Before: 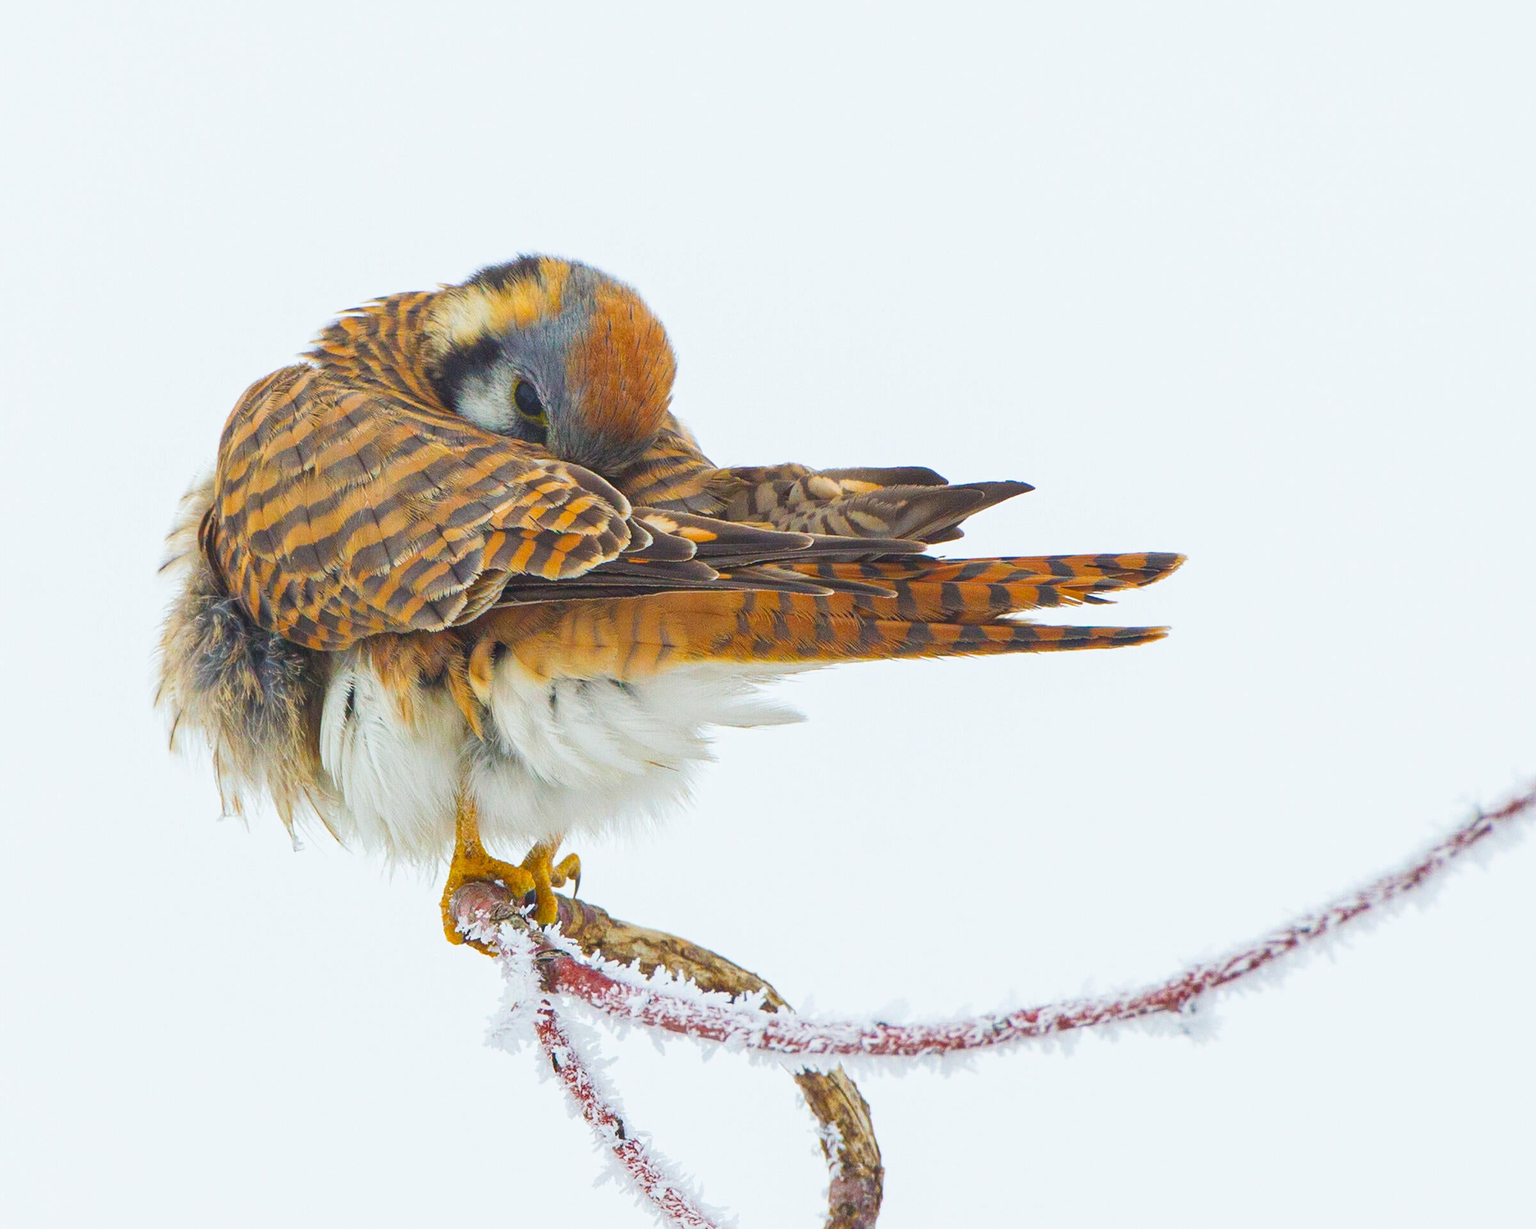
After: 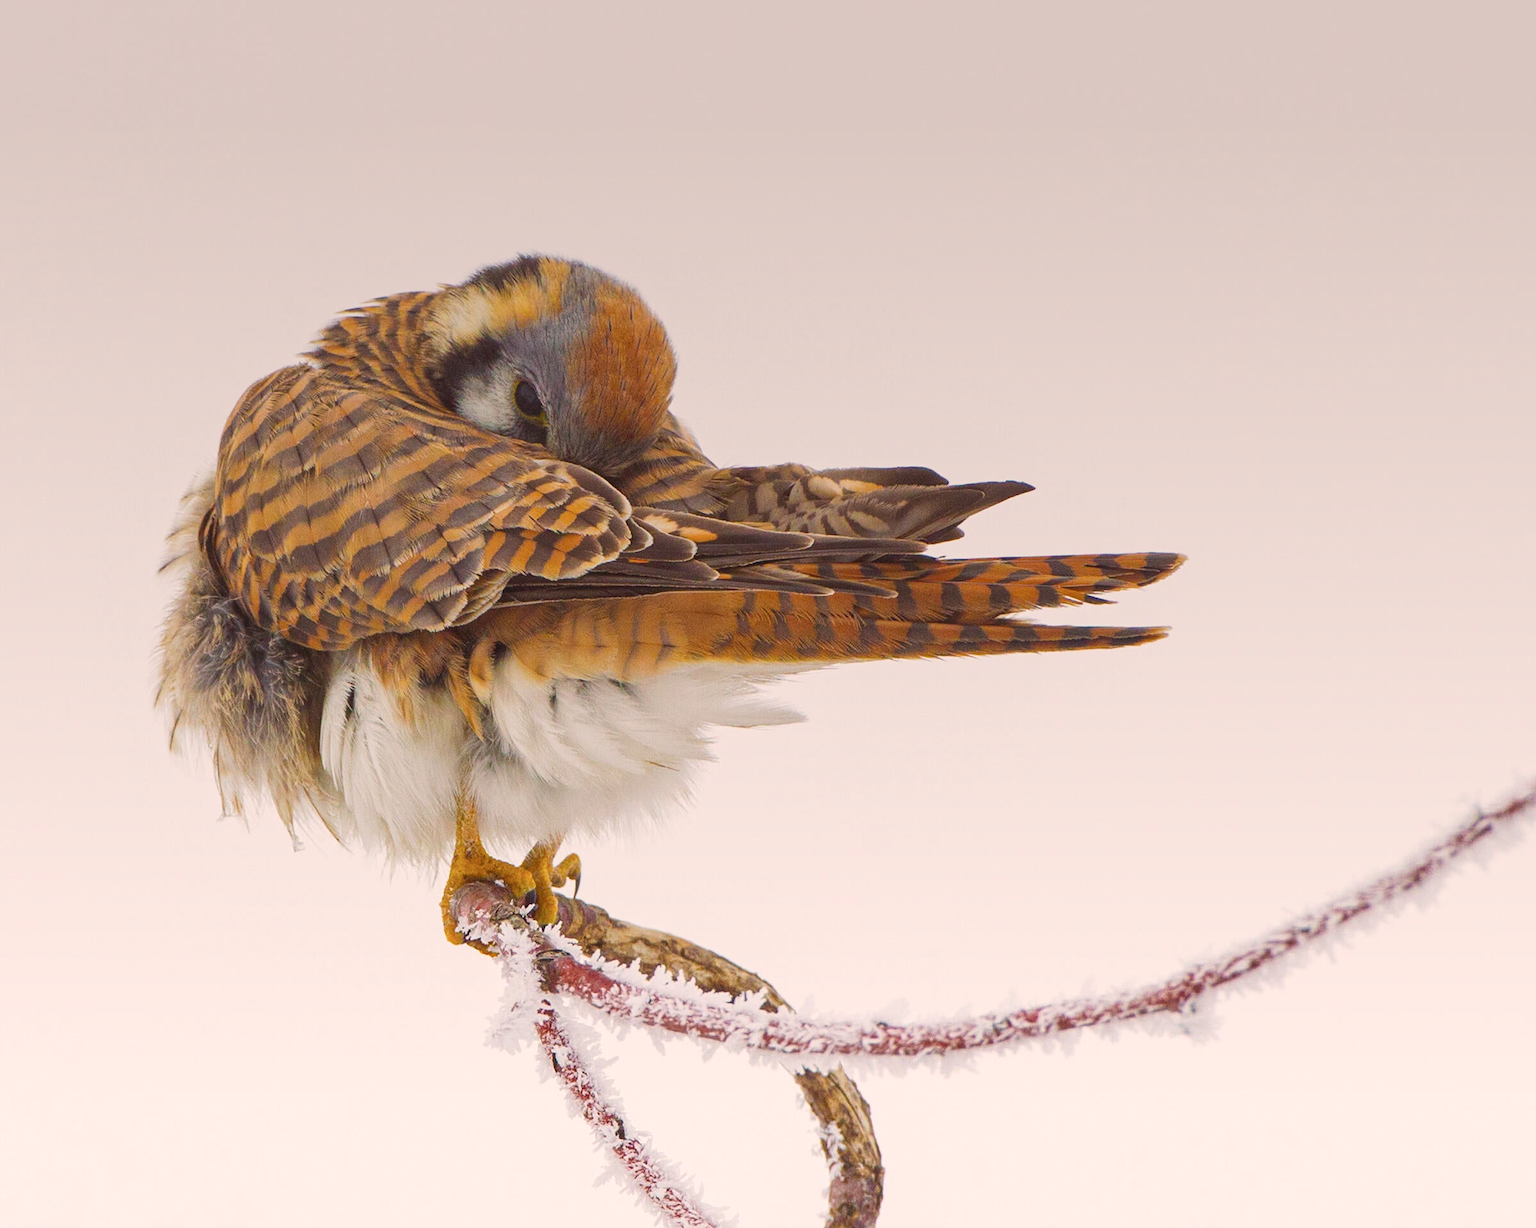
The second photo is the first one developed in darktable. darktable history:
graduated density: on, module defaults
color correction: highlights a* 10.21, highlights b* 9.79, shadows a* 8.61, shadows b* 7.88, saturation 0.8
